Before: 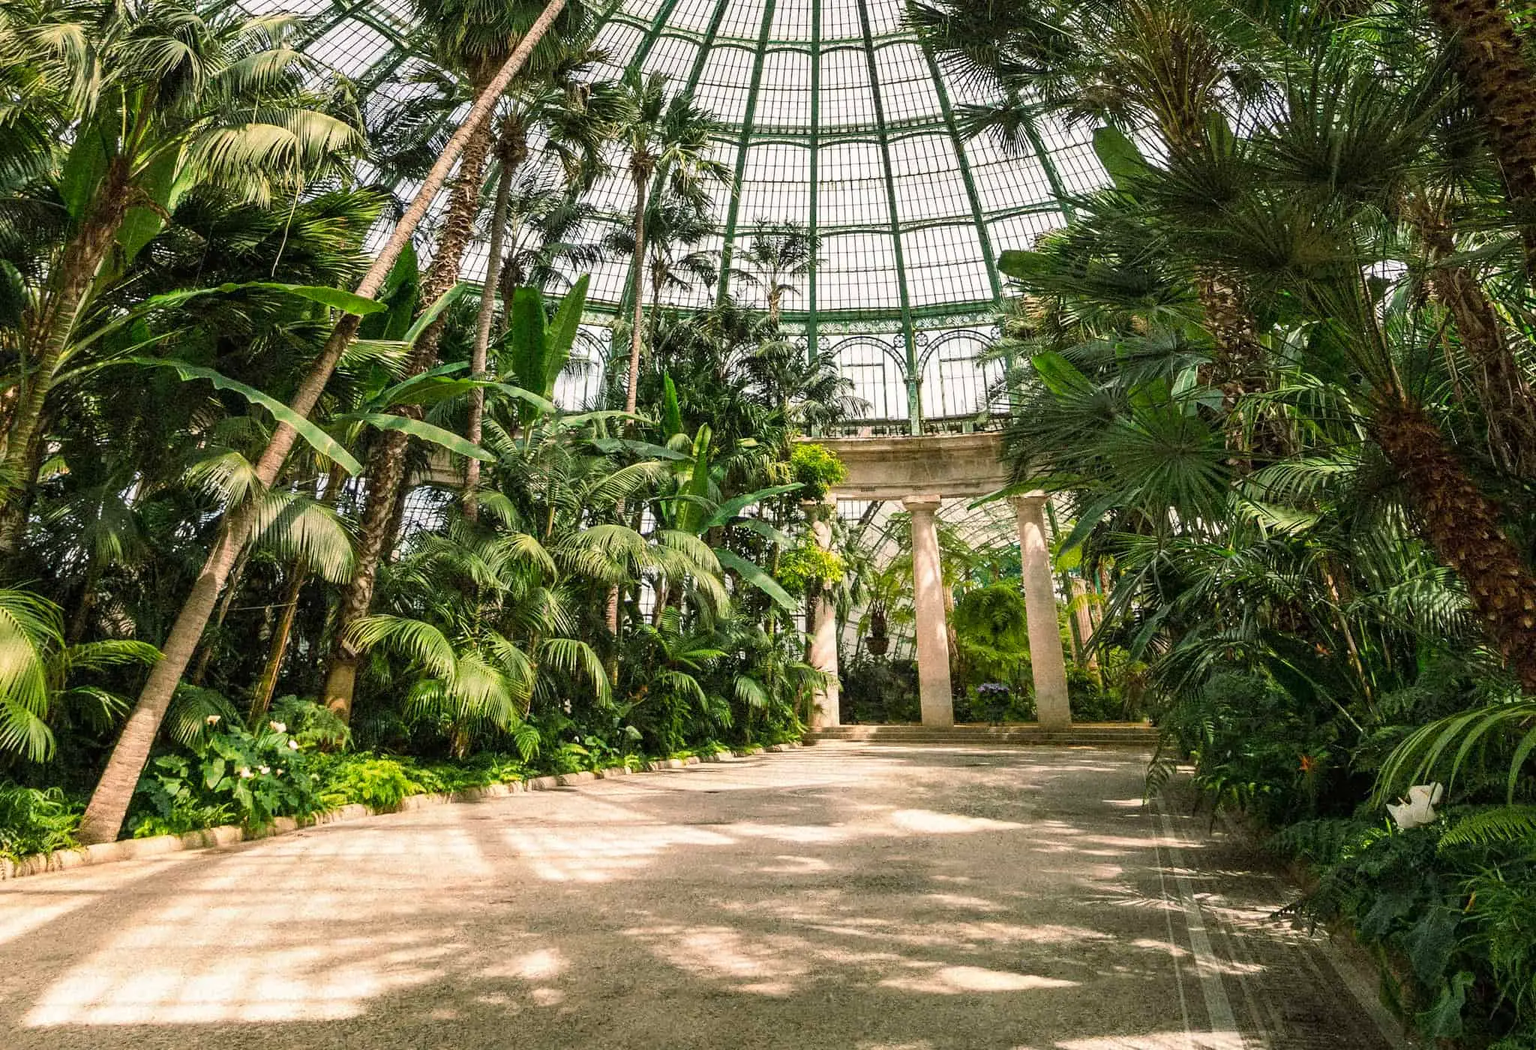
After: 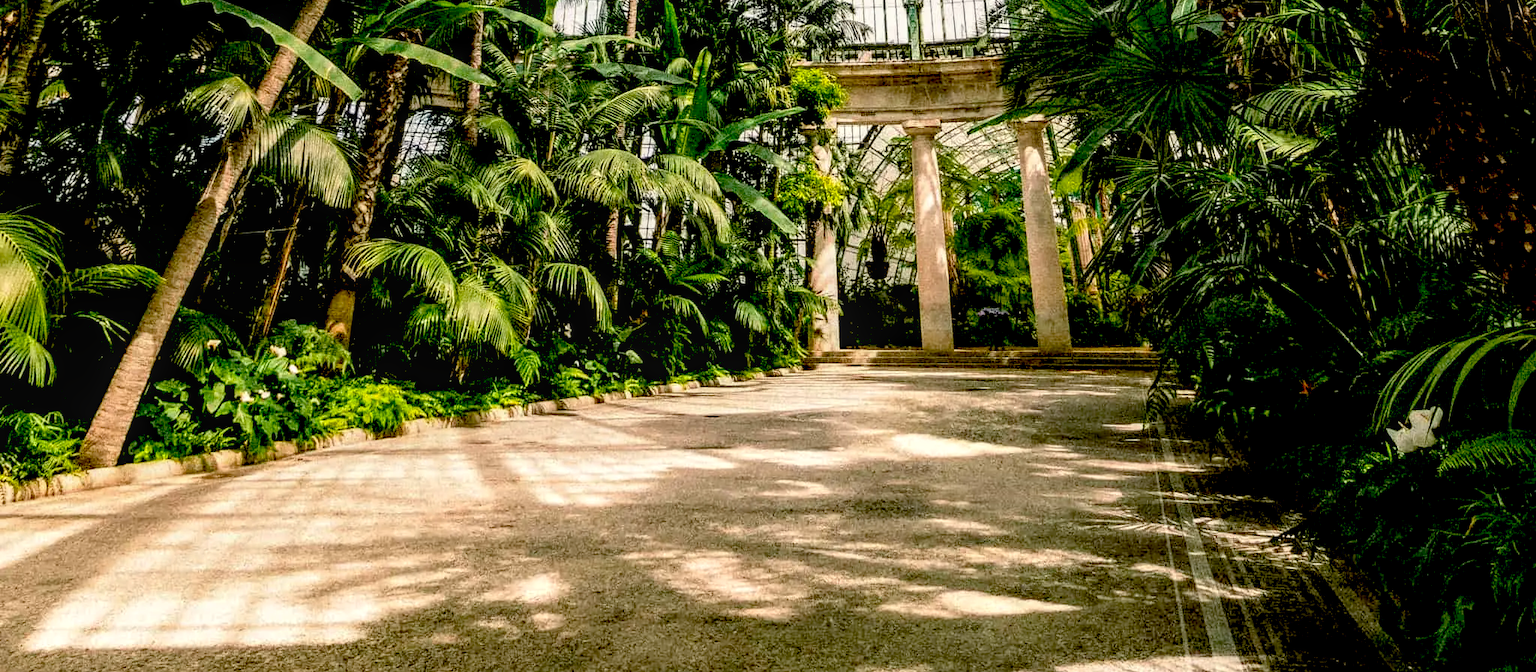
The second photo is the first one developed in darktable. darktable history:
crop and rotate: top 35.894%
exposure: black level correction 0.047, exposure 0.014 EV, compensate highlight preservation false
color correction: highlights b* 2.97
local contrast: on, module defaults
